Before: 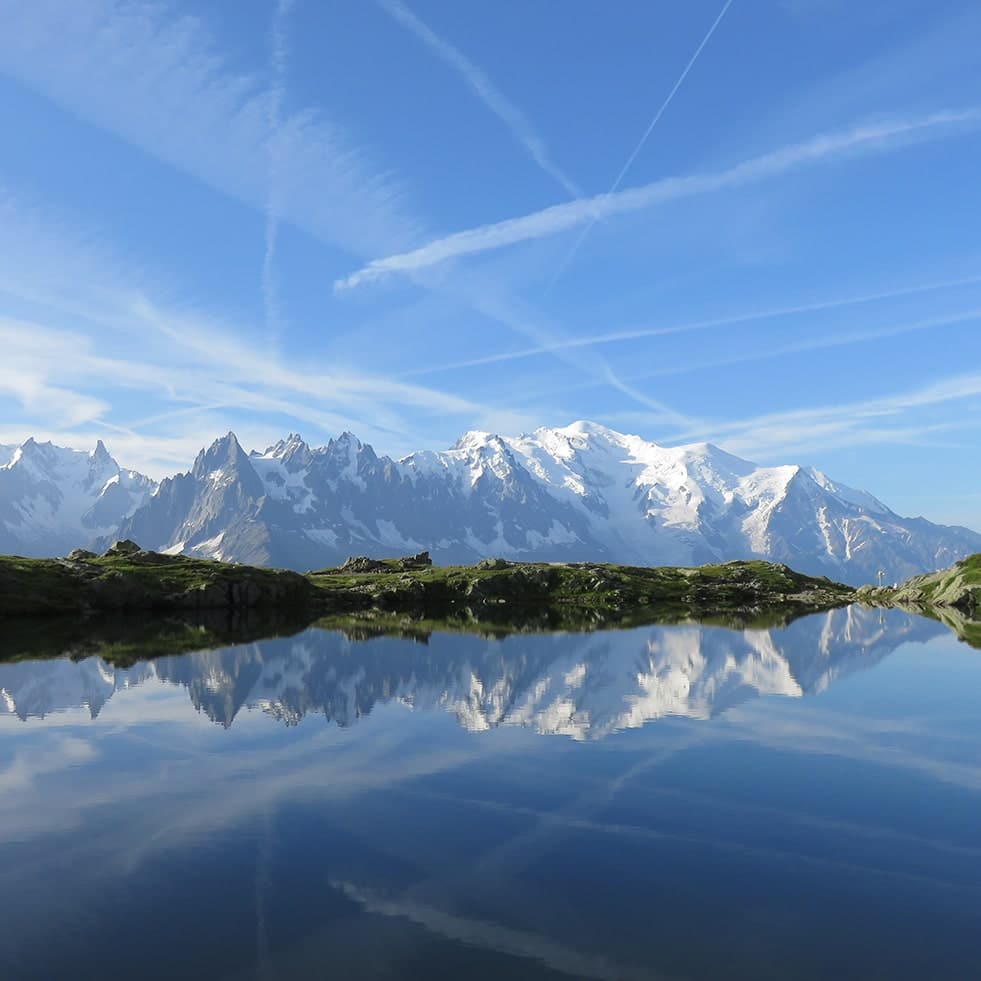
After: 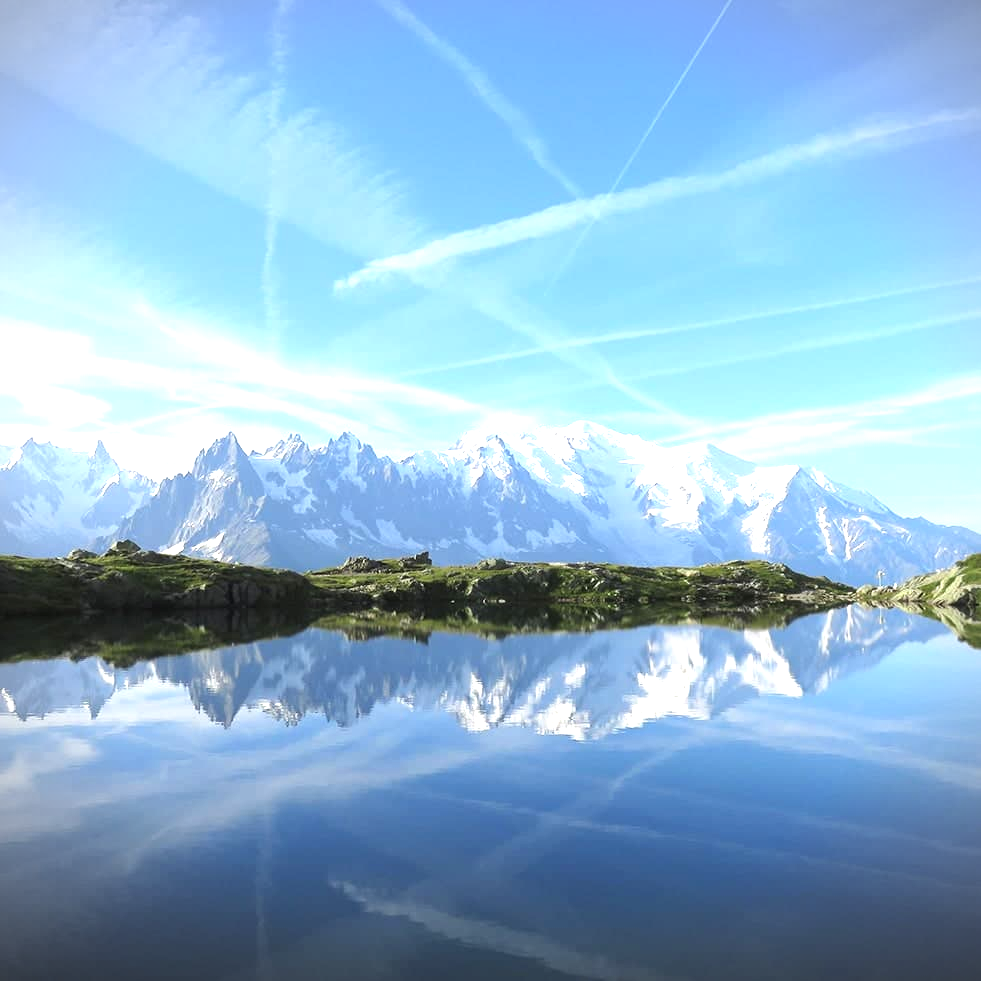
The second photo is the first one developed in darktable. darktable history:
vignetting: fall-off start 91.19%
exposure: black level correction 0, exposure 1.1 EV, compensate exposure bias true, compensate highlight preservation false
